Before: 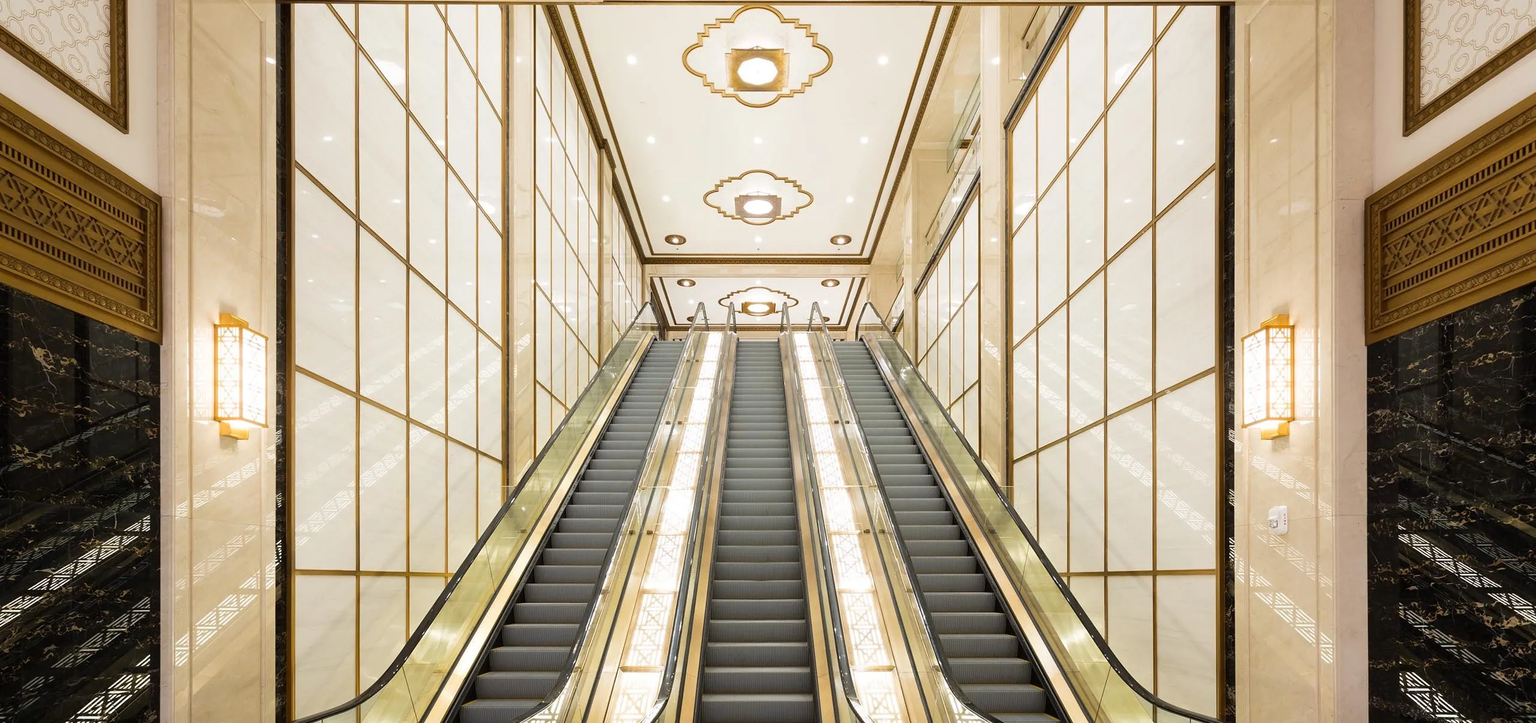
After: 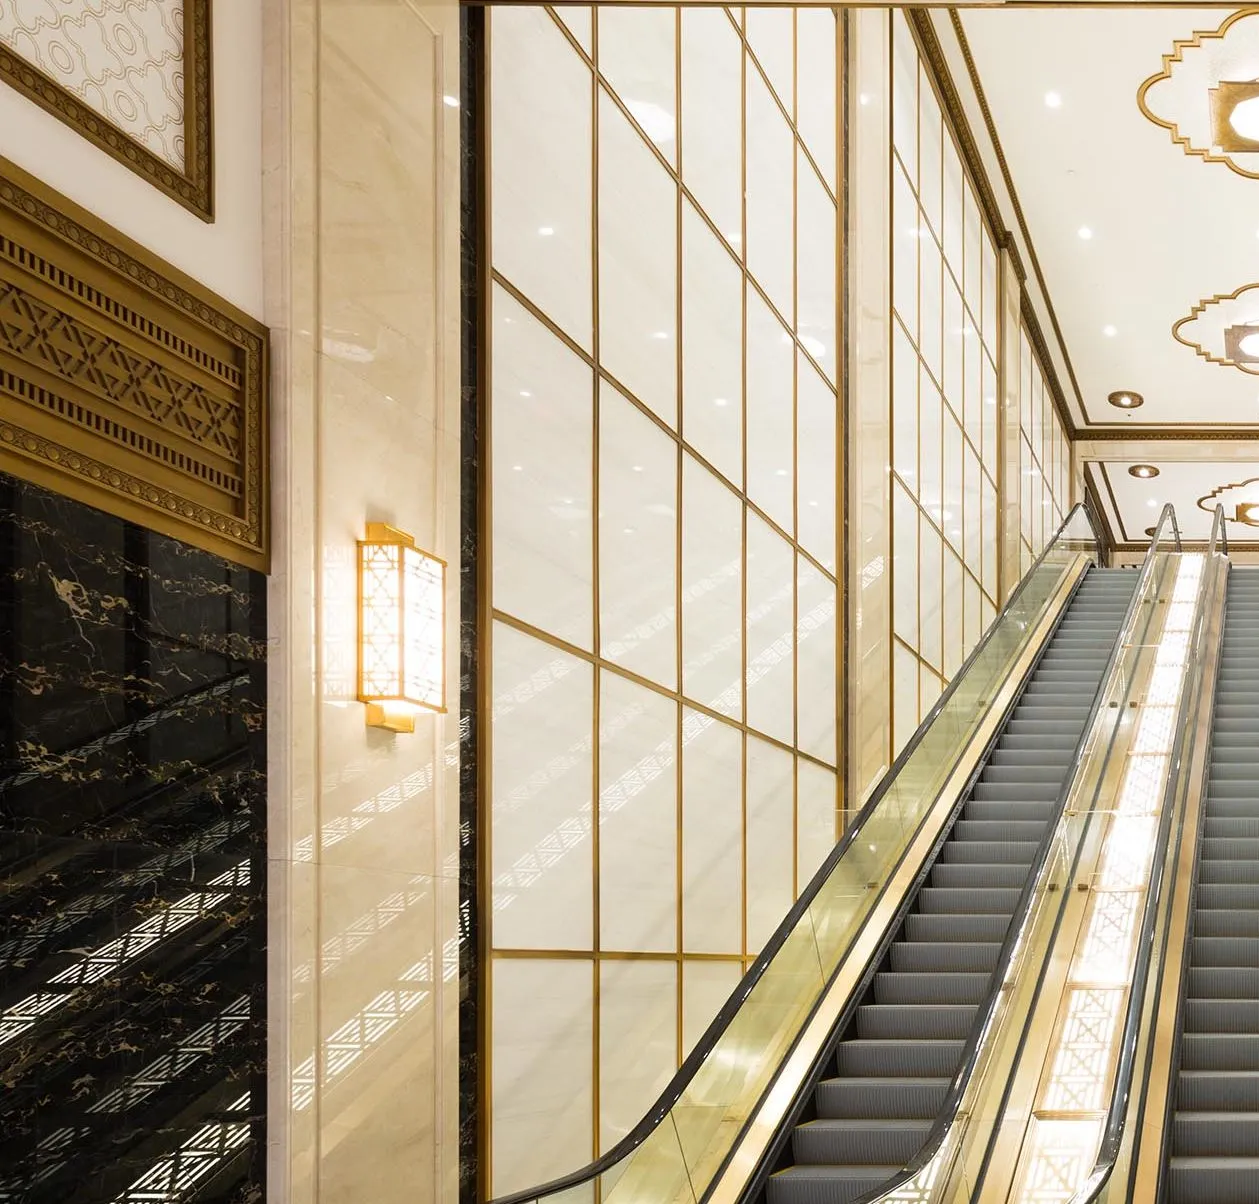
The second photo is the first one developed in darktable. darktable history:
crop and rotate: left 0.018%, top 0%, right 50.793%
